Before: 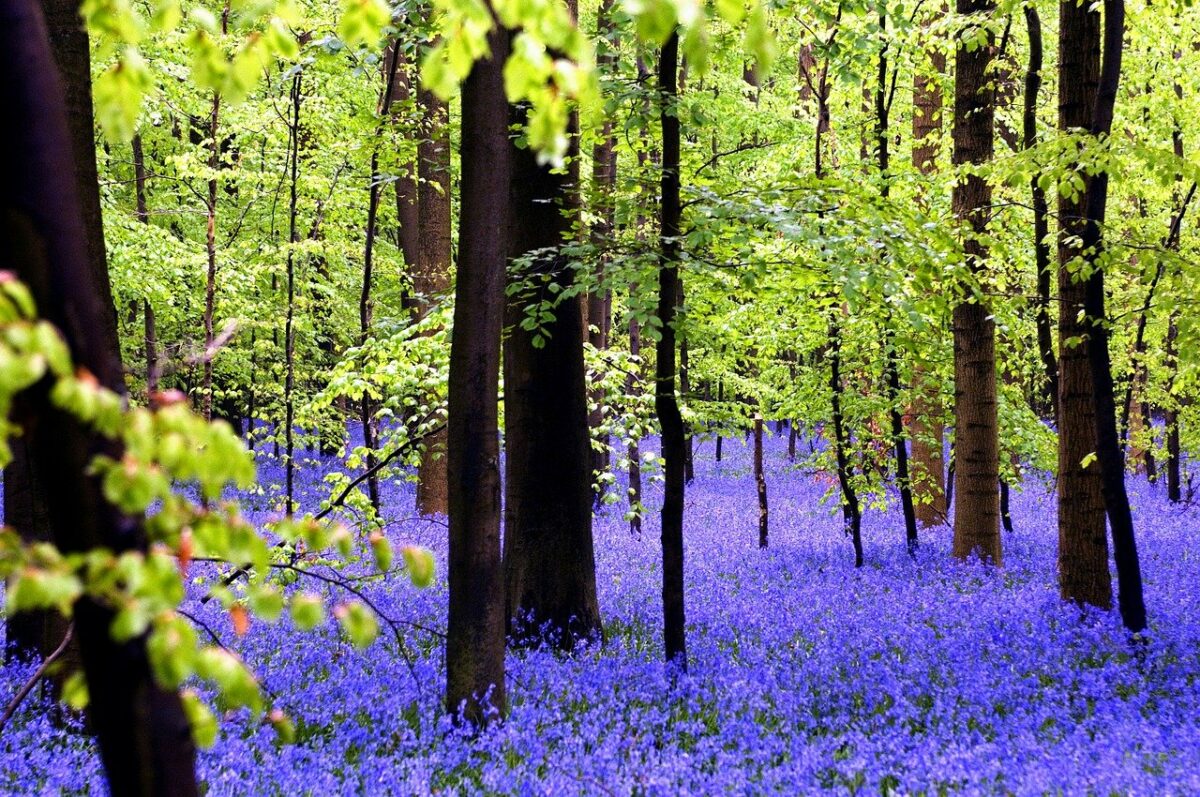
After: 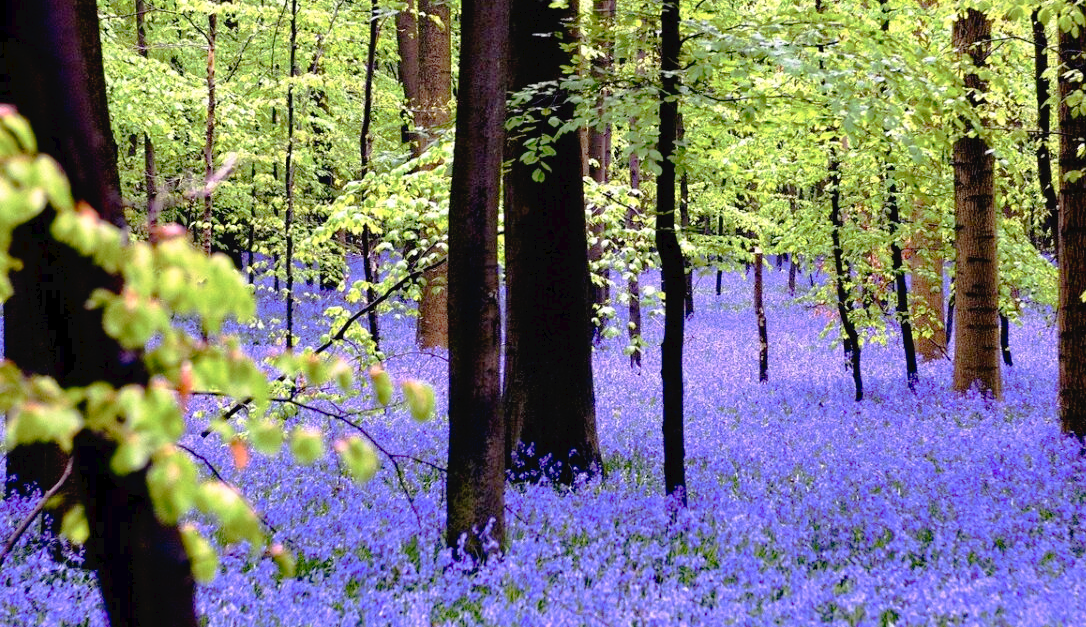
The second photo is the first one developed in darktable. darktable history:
crop: top 20.916%, right 9.437%, bottom 0.316%
tone curve: curves: ch0 [(0, 0) (0.003, 0.03) (0.011, 0.03) (0.025, 0.033) (0.044, 0.038) (0.069, 0.057) (0.1, 0.109) (0.136, 0.174) (0.177, 0.243) (0.224, 0.313) (0.277, 0.391) (0.335, 0.464) (0.399, 0.515) (0.468, 0.563) (0.543, 0.616) (0.623, 0.679) (0.709, 0.766) (0.801, 0.865) (0.898, 0.948) (1, 1)], preserve colors none
